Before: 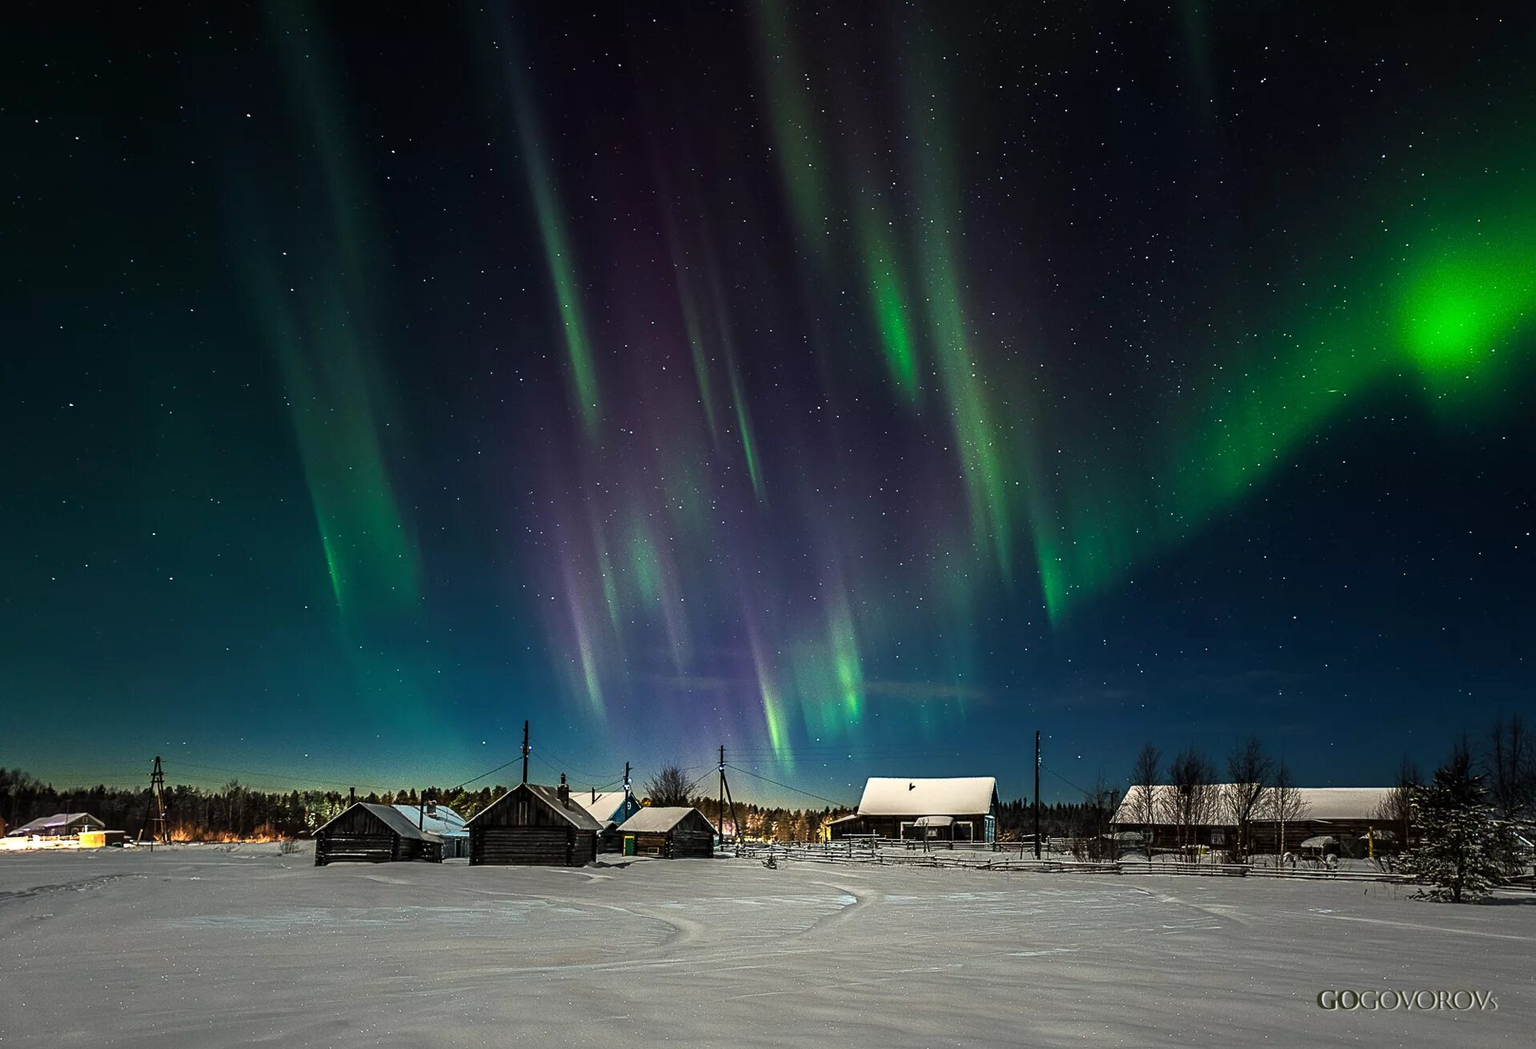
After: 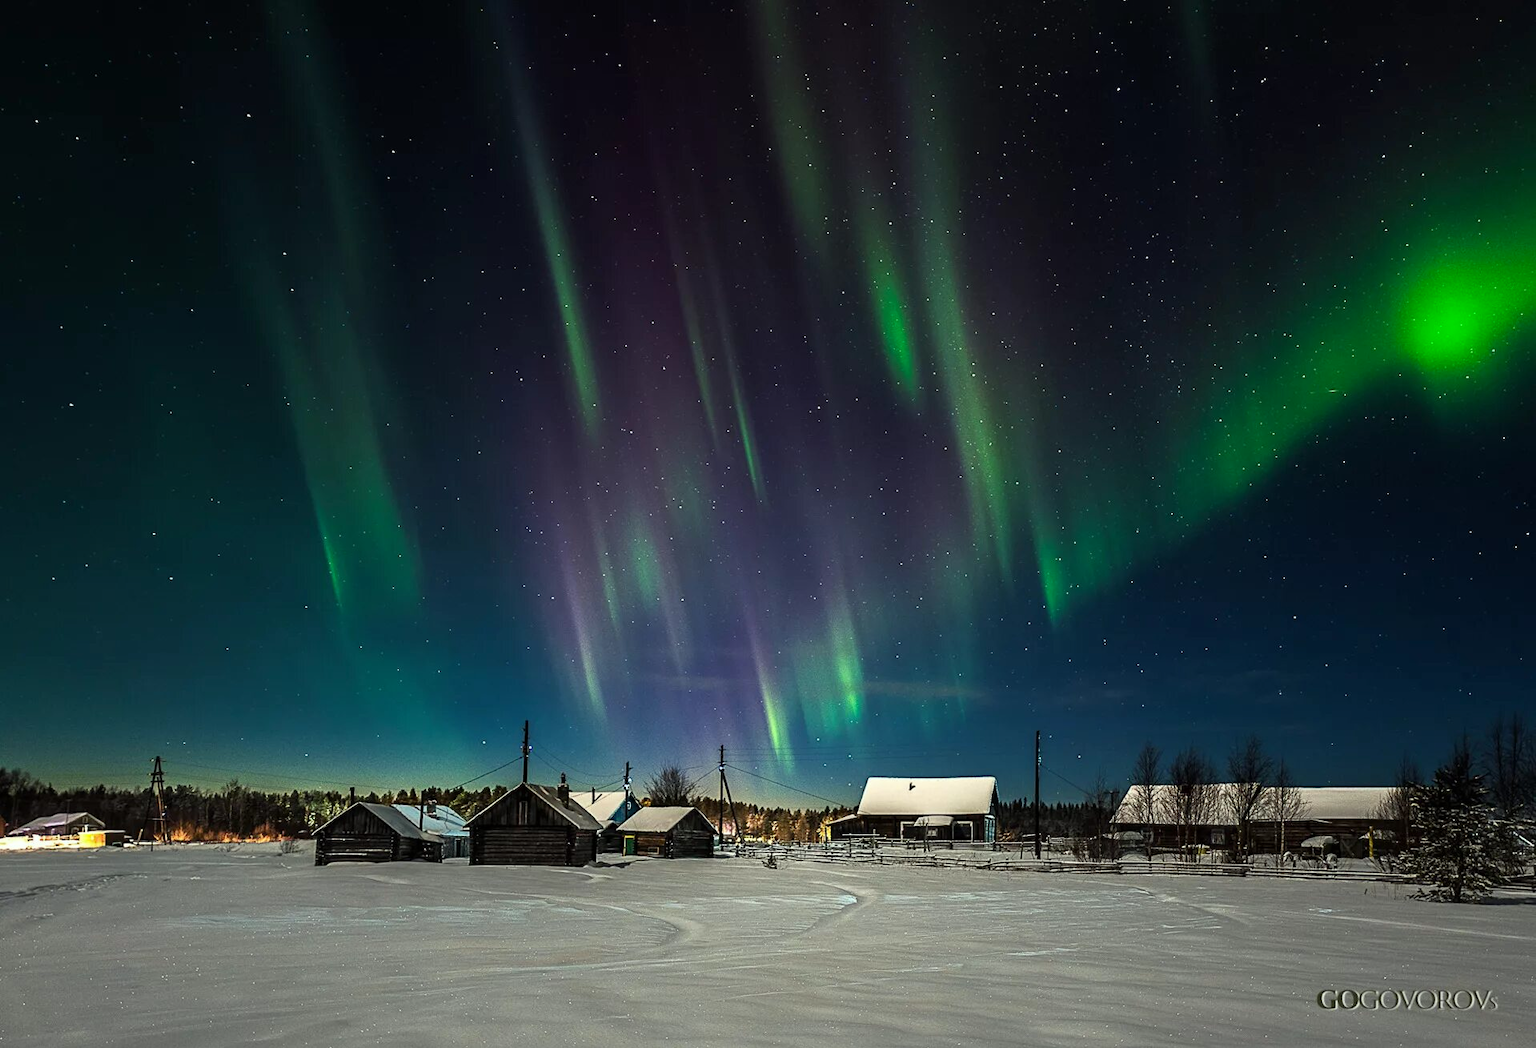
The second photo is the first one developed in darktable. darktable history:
color correction: highlights a* -2.63, highlights b* 2.31
